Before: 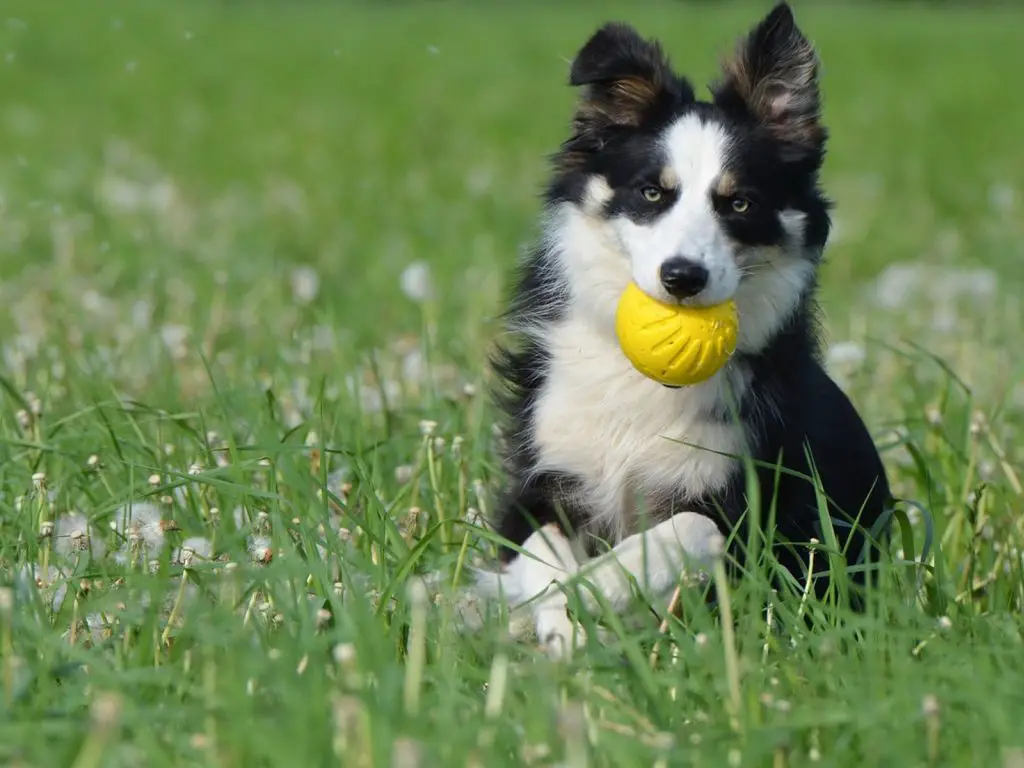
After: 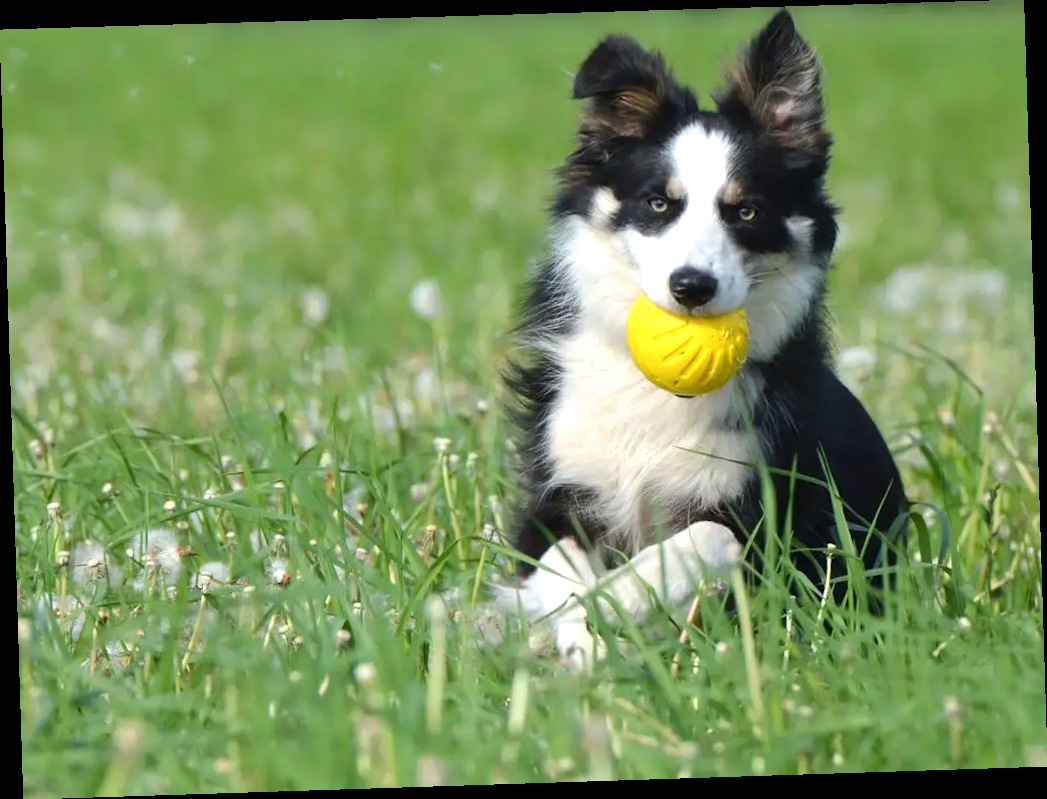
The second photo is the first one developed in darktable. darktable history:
exposure: black level correction 0, exposure 0.5 EV, compensate highlight preservation false
rotate and perspective: rotation -1.77°, lens shift (horizontal) 0.004, automatic cropping off
